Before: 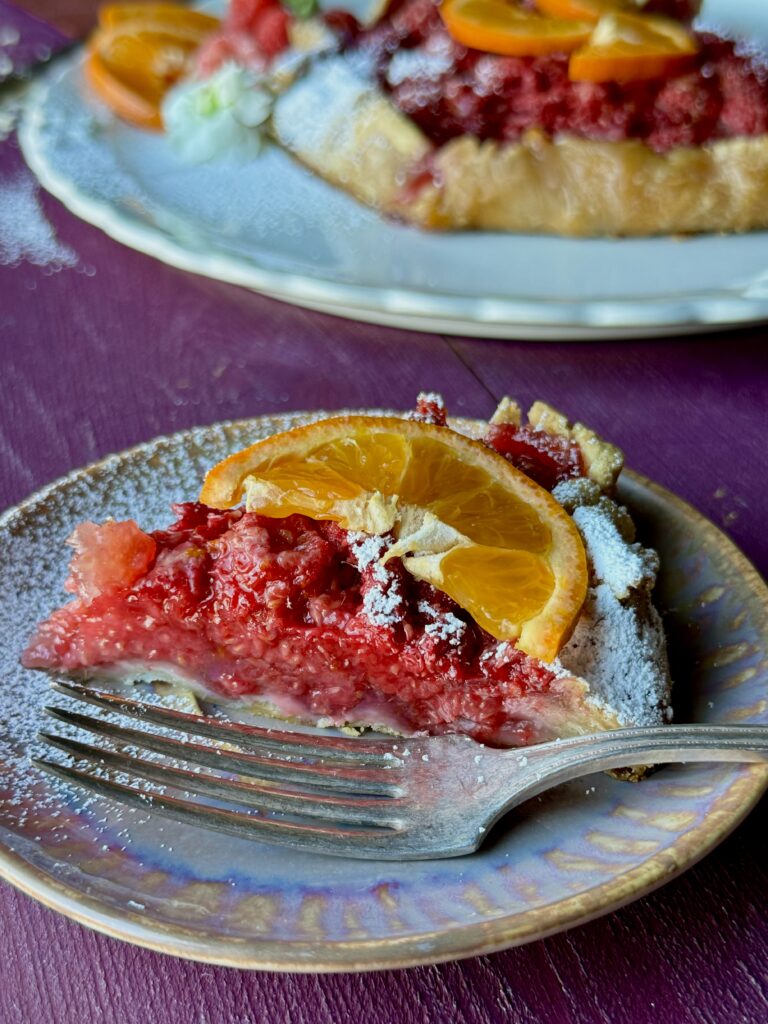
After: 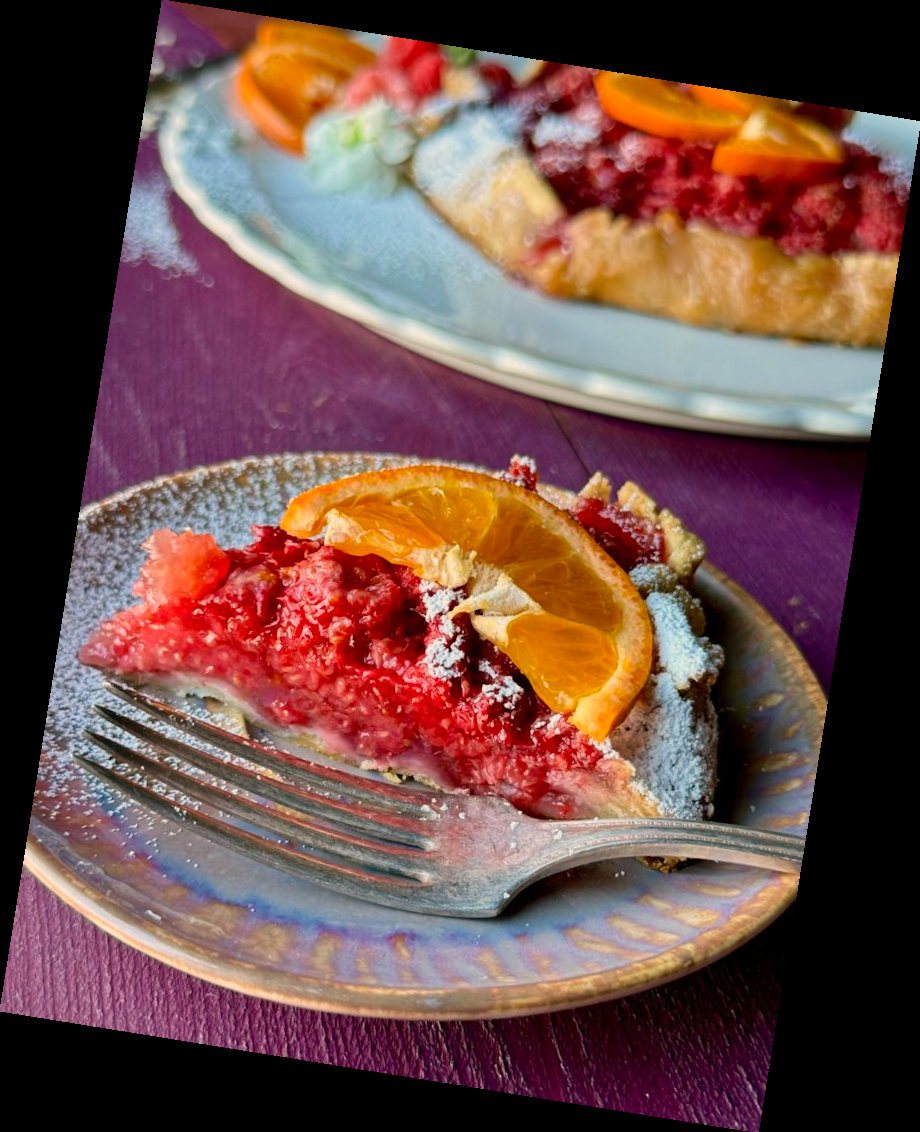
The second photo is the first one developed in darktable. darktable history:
white balance: red 1.127, blue 0.943
rotate and perspective: rotation 9.12°, automatic cropping off
